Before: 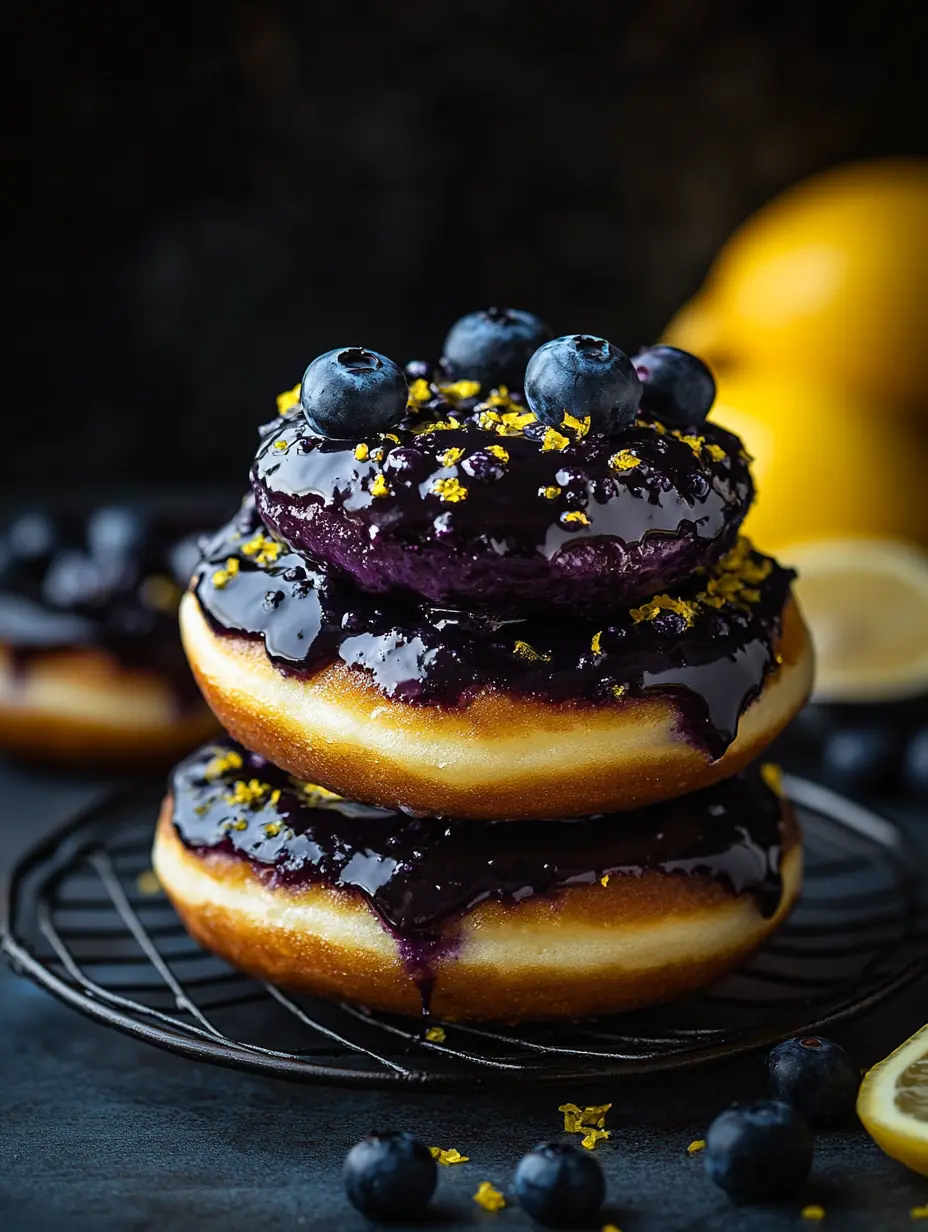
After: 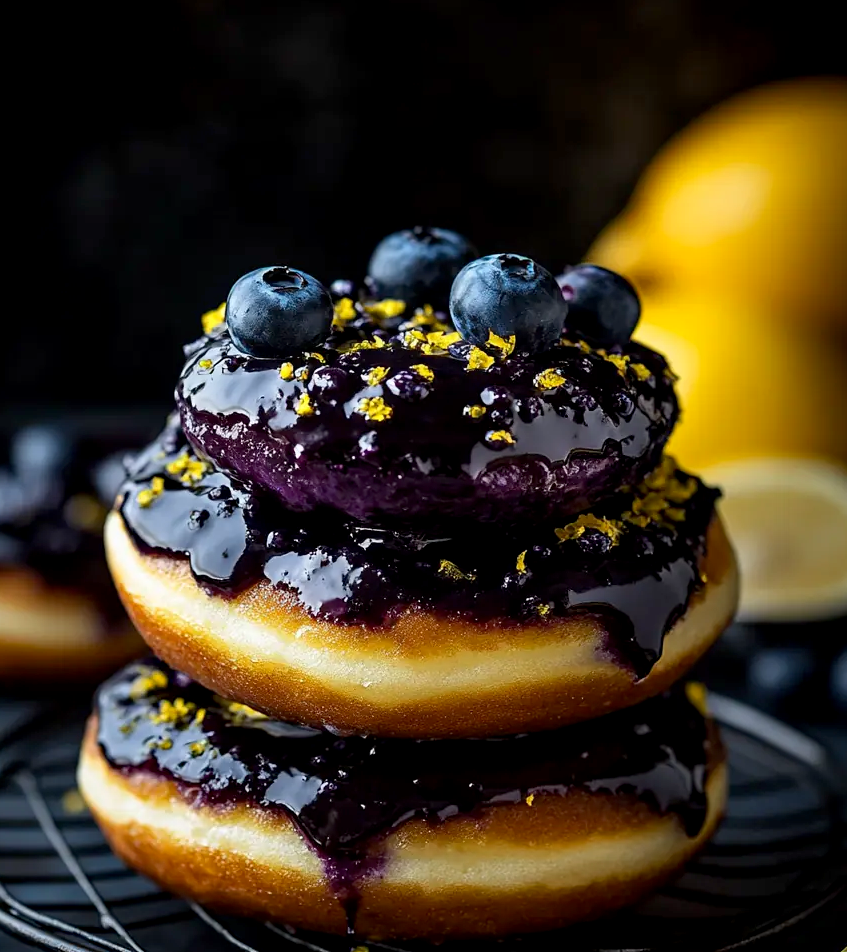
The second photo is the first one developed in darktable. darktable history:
exposure: black level correction 0.004, exposure 0.014 EV, compensate highlight preservation false
crop: left 8.155%, top 6.611%, bottom 15.385%
